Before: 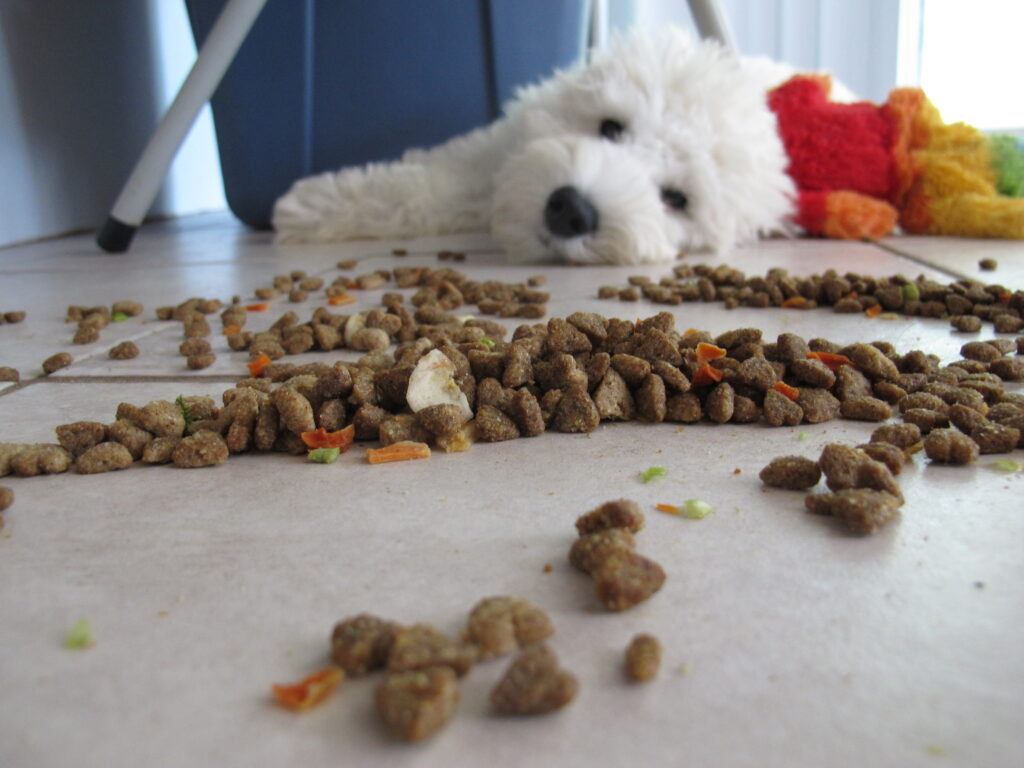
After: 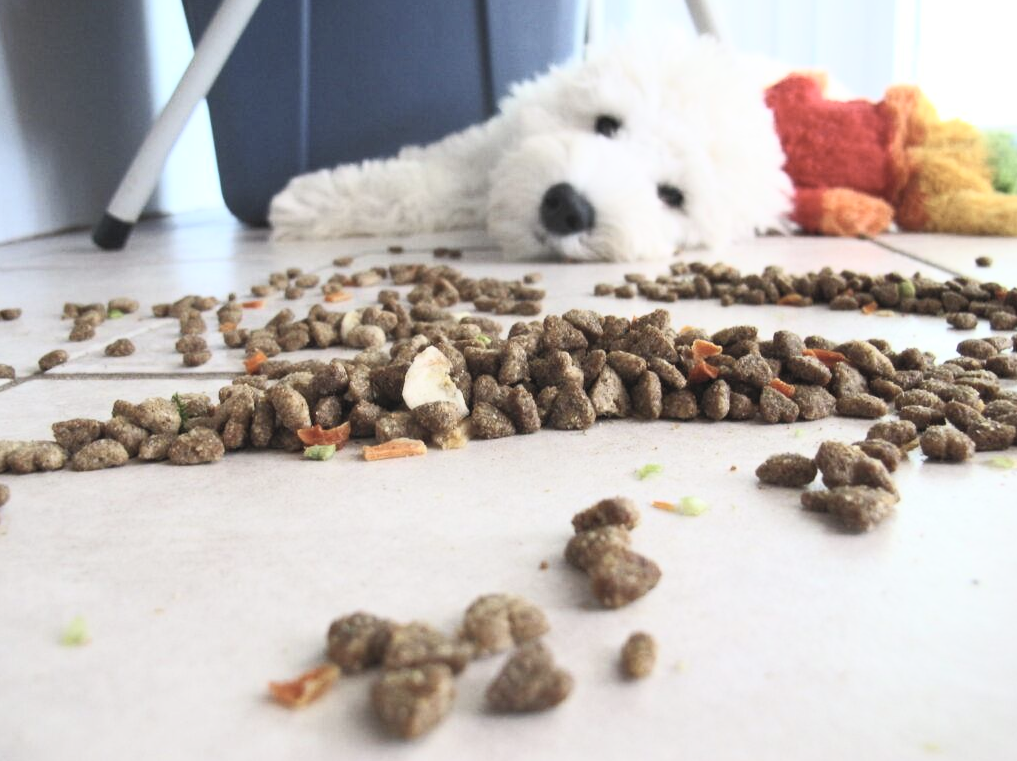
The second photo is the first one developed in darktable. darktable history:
contrast brightness saturation: contrast 0.43, brightness 0.56, saturation -0.19
crop: left 0.434%, top 0.485%, right 0.244%, bottom 0.386%
